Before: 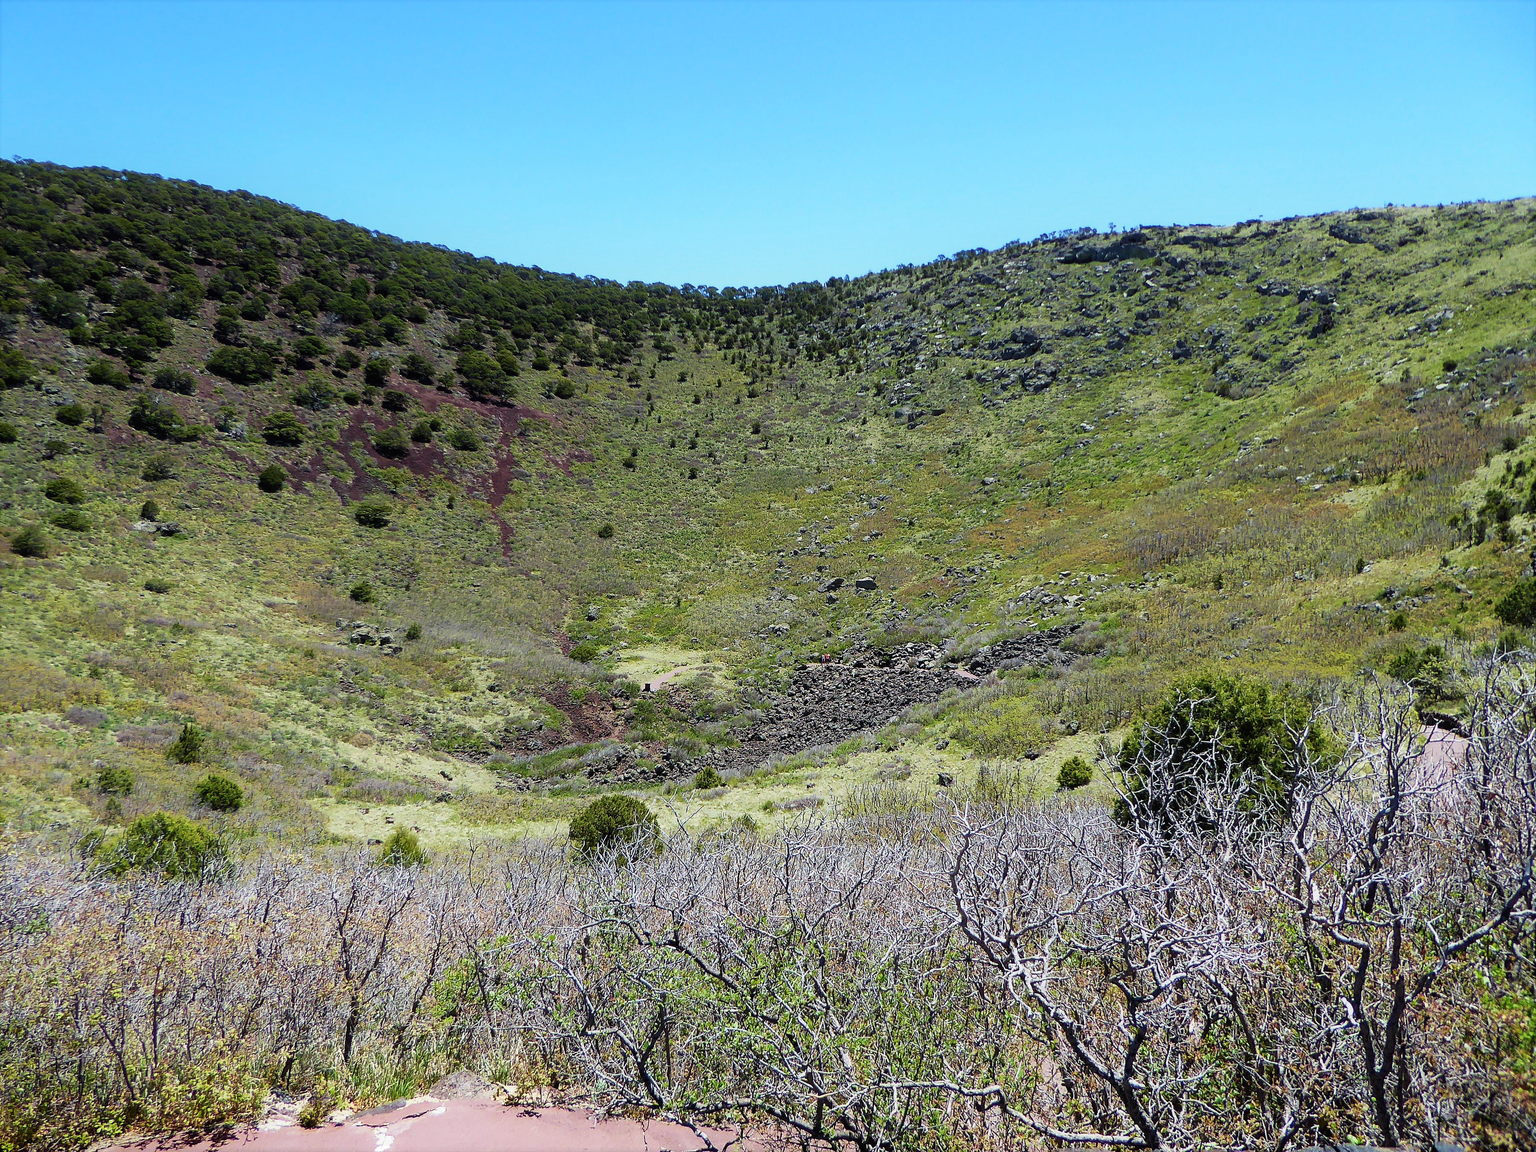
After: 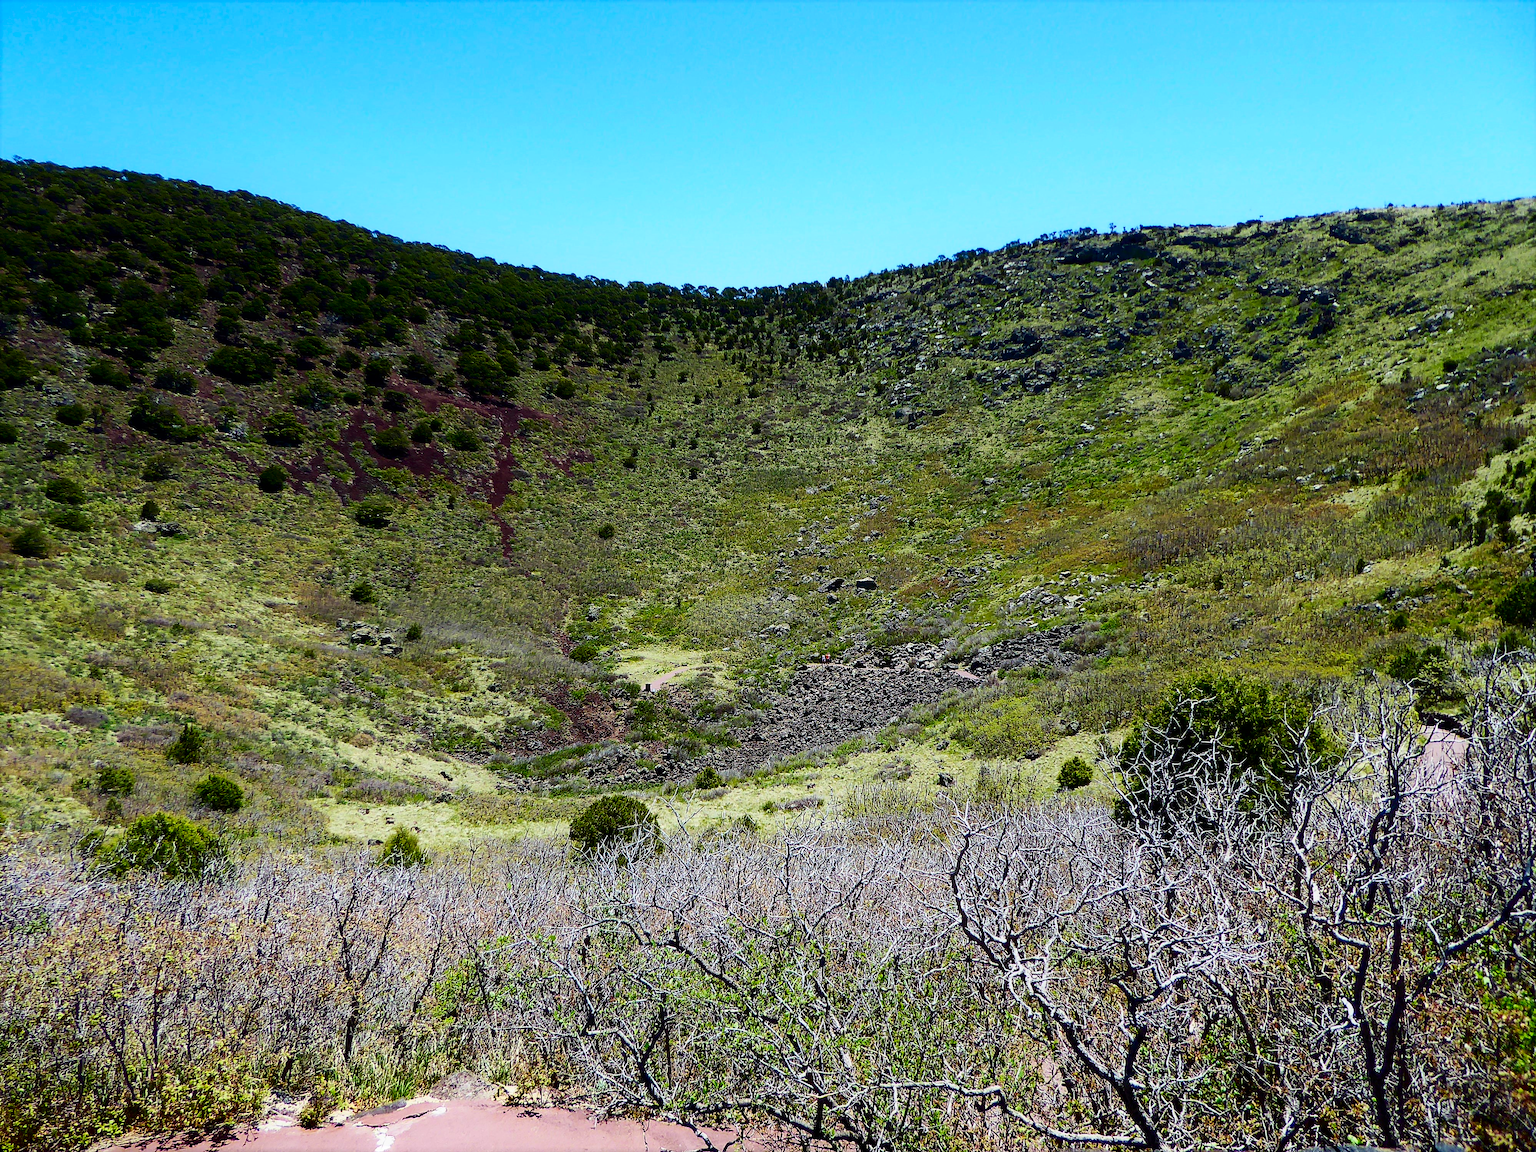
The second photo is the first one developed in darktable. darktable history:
contrast brightness saturation: contrast 0.223, brightness -0.188, saturation 0.23
